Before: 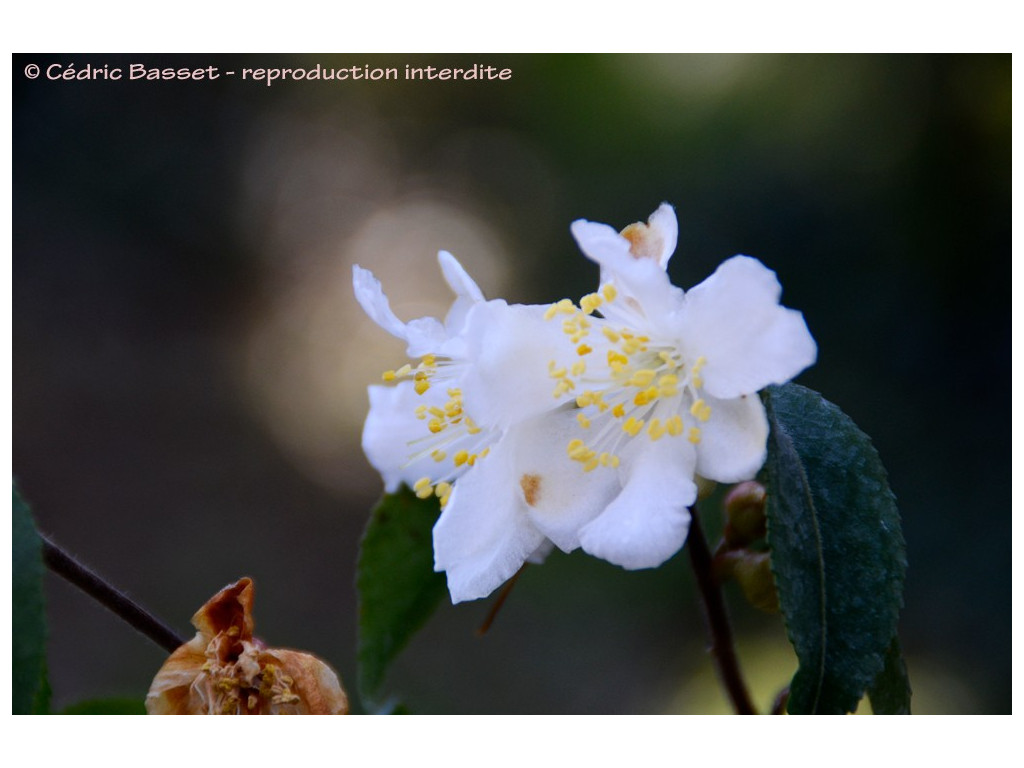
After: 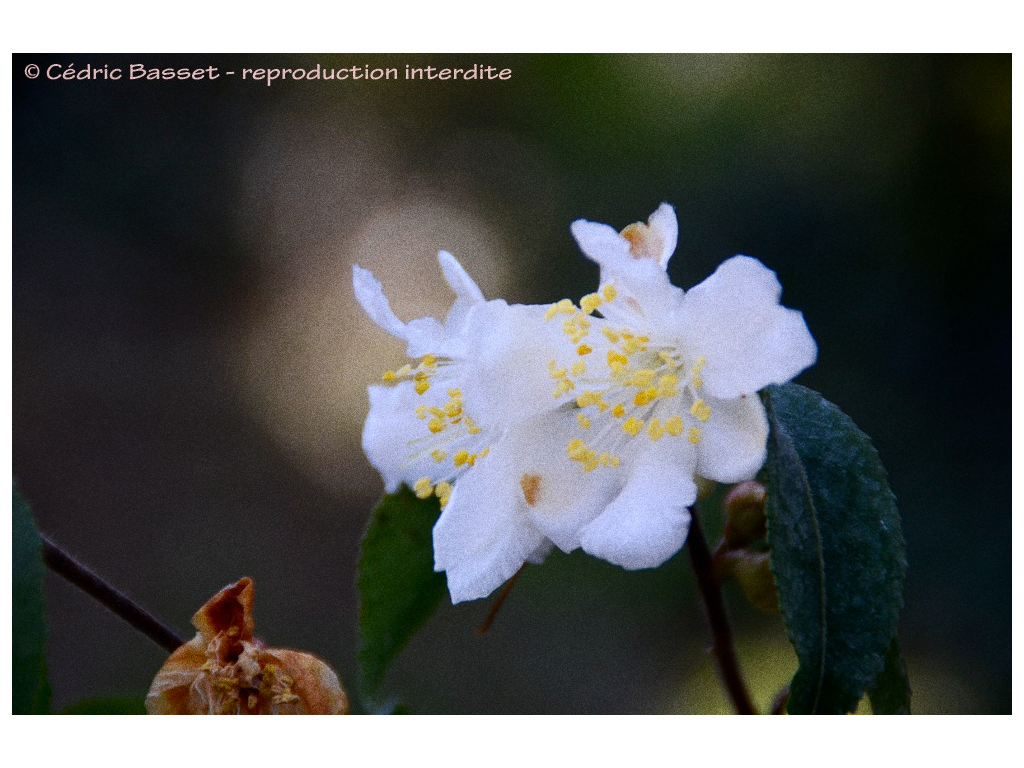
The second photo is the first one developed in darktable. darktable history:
haze removal: compatibility mode true, adaptive false
grain: coarseness 0.09 ISO, strength 40%
shadows and highlights: radius 264.75, soften with gaussian
